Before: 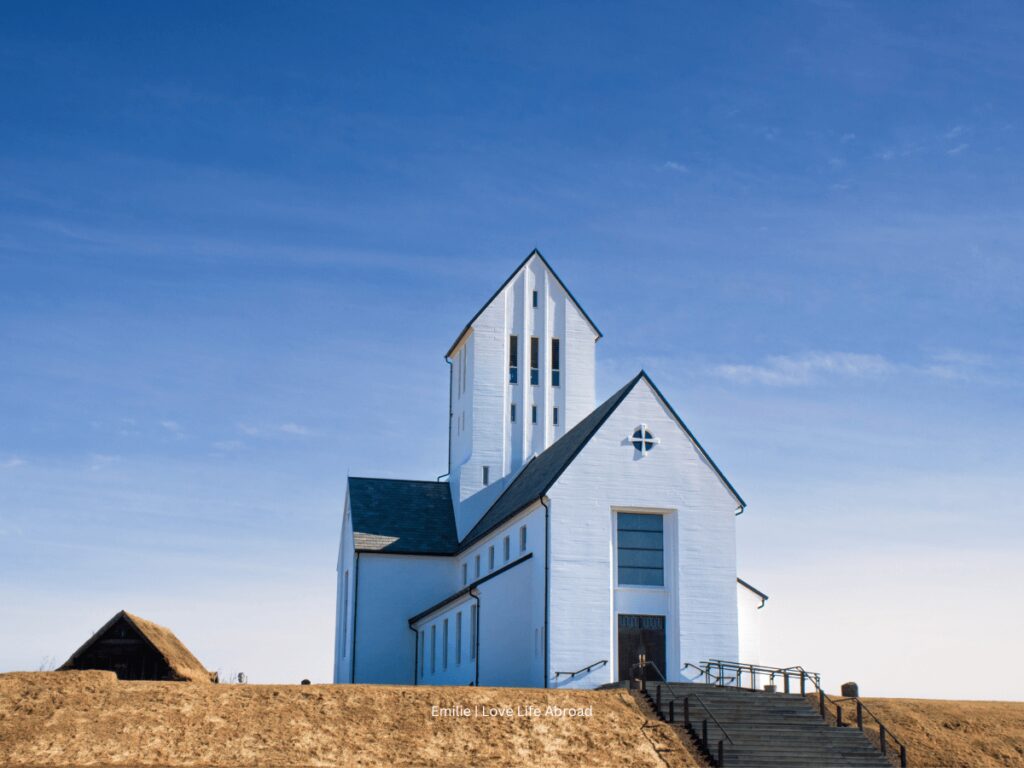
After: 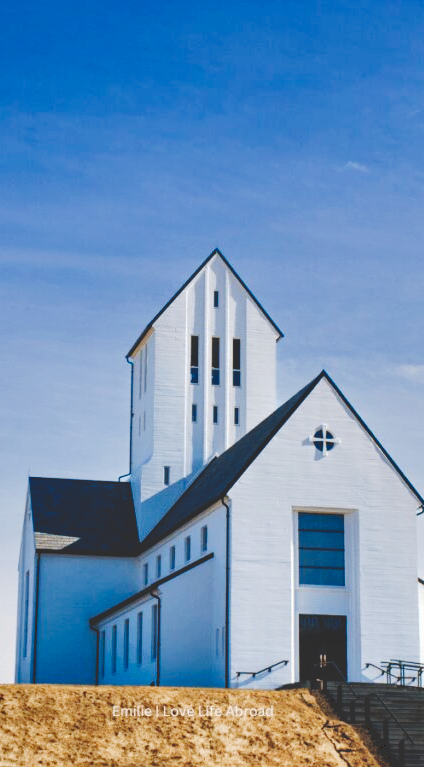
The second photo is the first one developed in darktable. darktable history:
crop: left 31.187%, right 27.396%
tone curve: curves: ch0 [(0, 0) (0.003, 0.195) (0.011, 0.196) (0.025, 0.196) (0.044, 0.196) (0.069, 0.196) (0.1, 0.196) (0.136, 0.197) (0.177, 0.207) (0.224, 0.224) (0.277, 0.268) (0.335, 0.336) (0.399, 0.424) (0.468, 0.533) (0.543, 0.632) (0.623, 0.715) (0.709, 0.789) (0.801, 0.85) (0.898, 0.906) (1, 1)], preserve colors none
shadows and highlights: soften with gaussian
